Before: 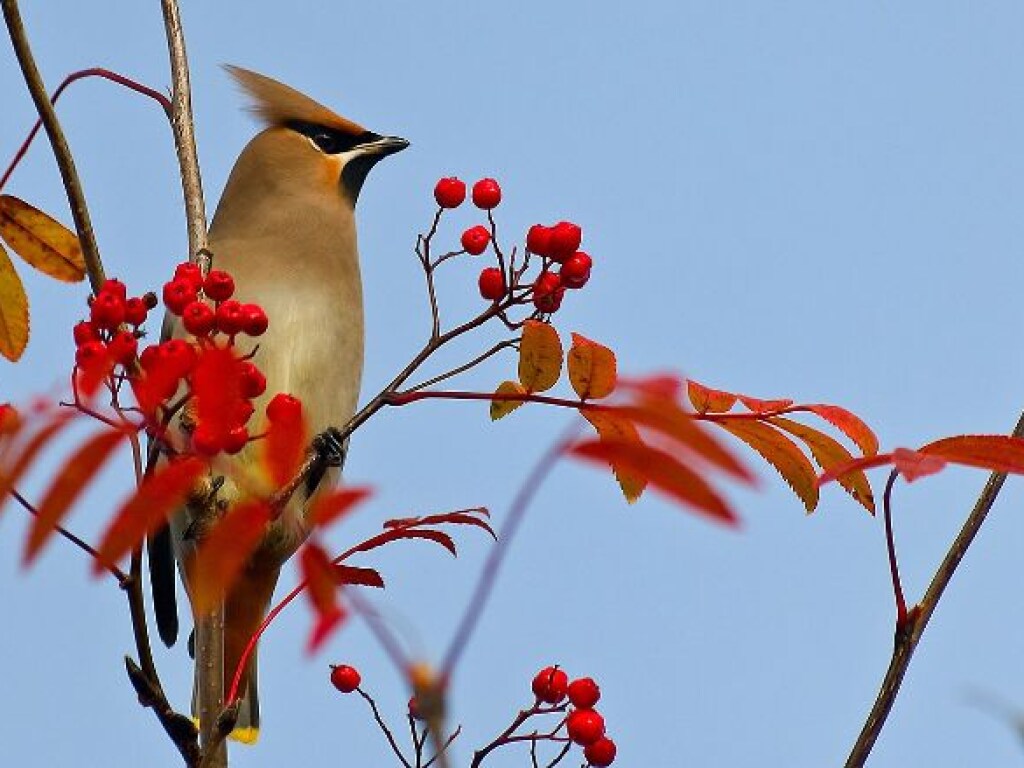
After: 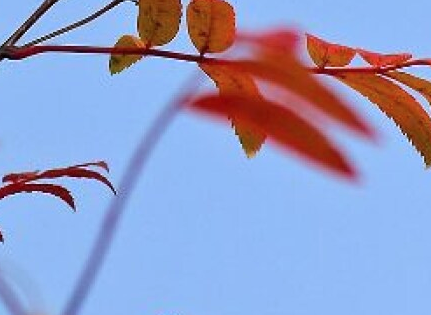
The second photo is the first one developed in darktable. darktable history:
crop: left 37.221%, top 45.169%, right 20.63%, bottom 13.777%
color calibration: illuminant as shot in camera, x 0.366, y 0.378, temperature 4425.7 K, saturation algorithm version 1 (2020)
